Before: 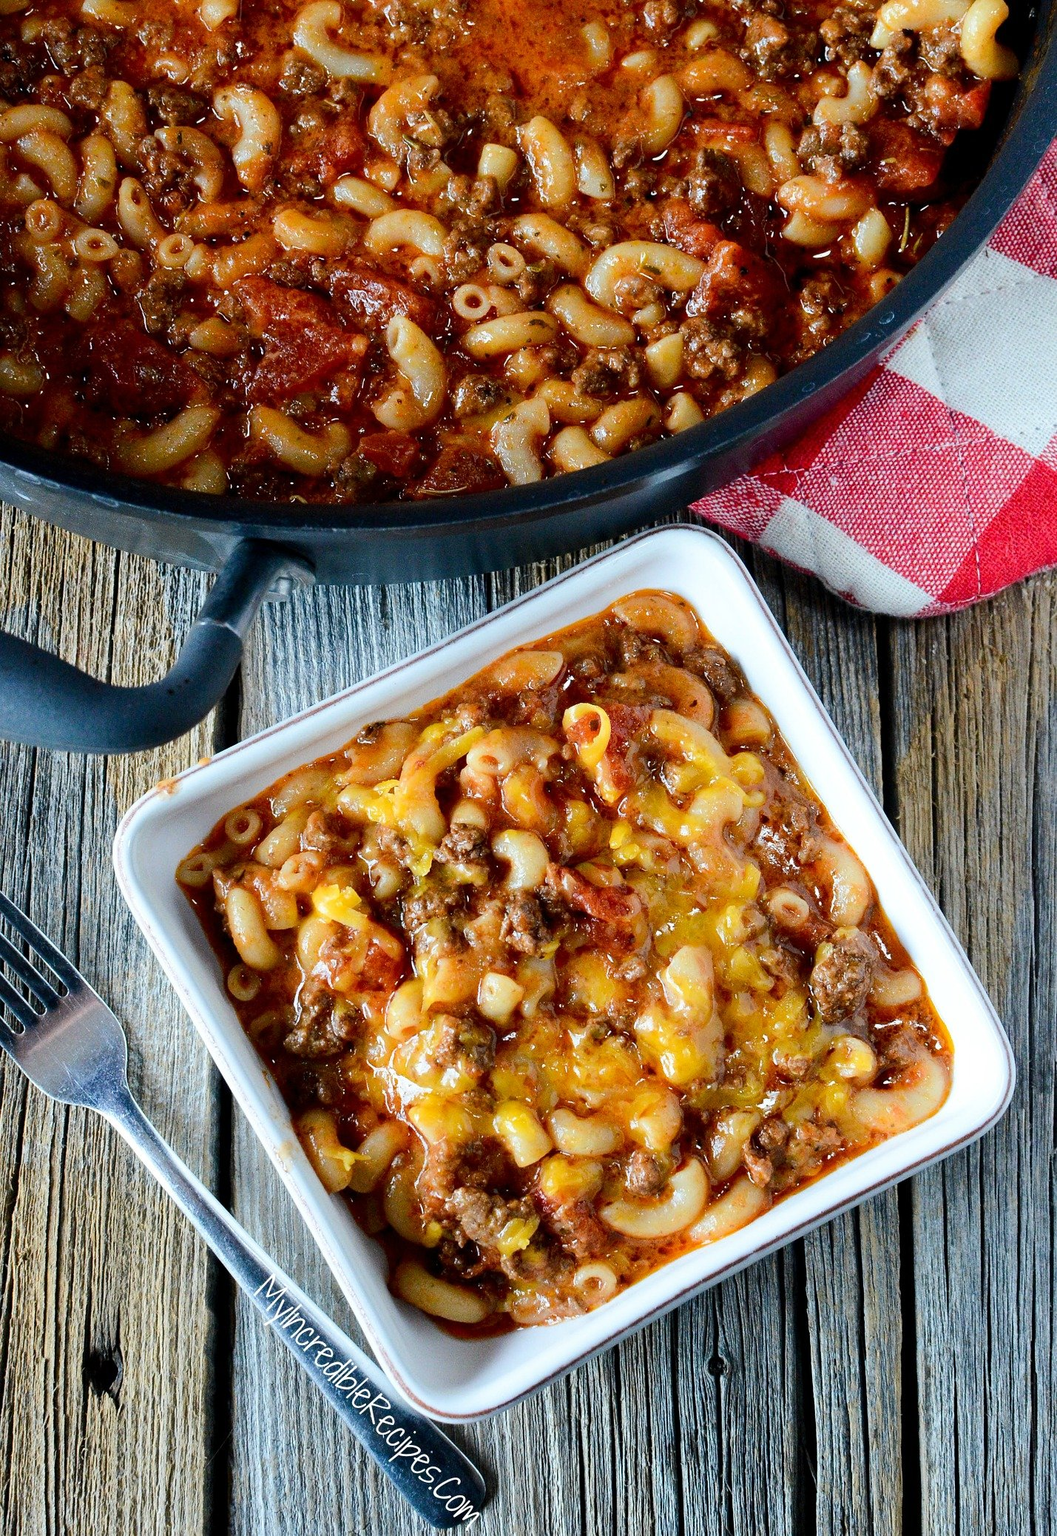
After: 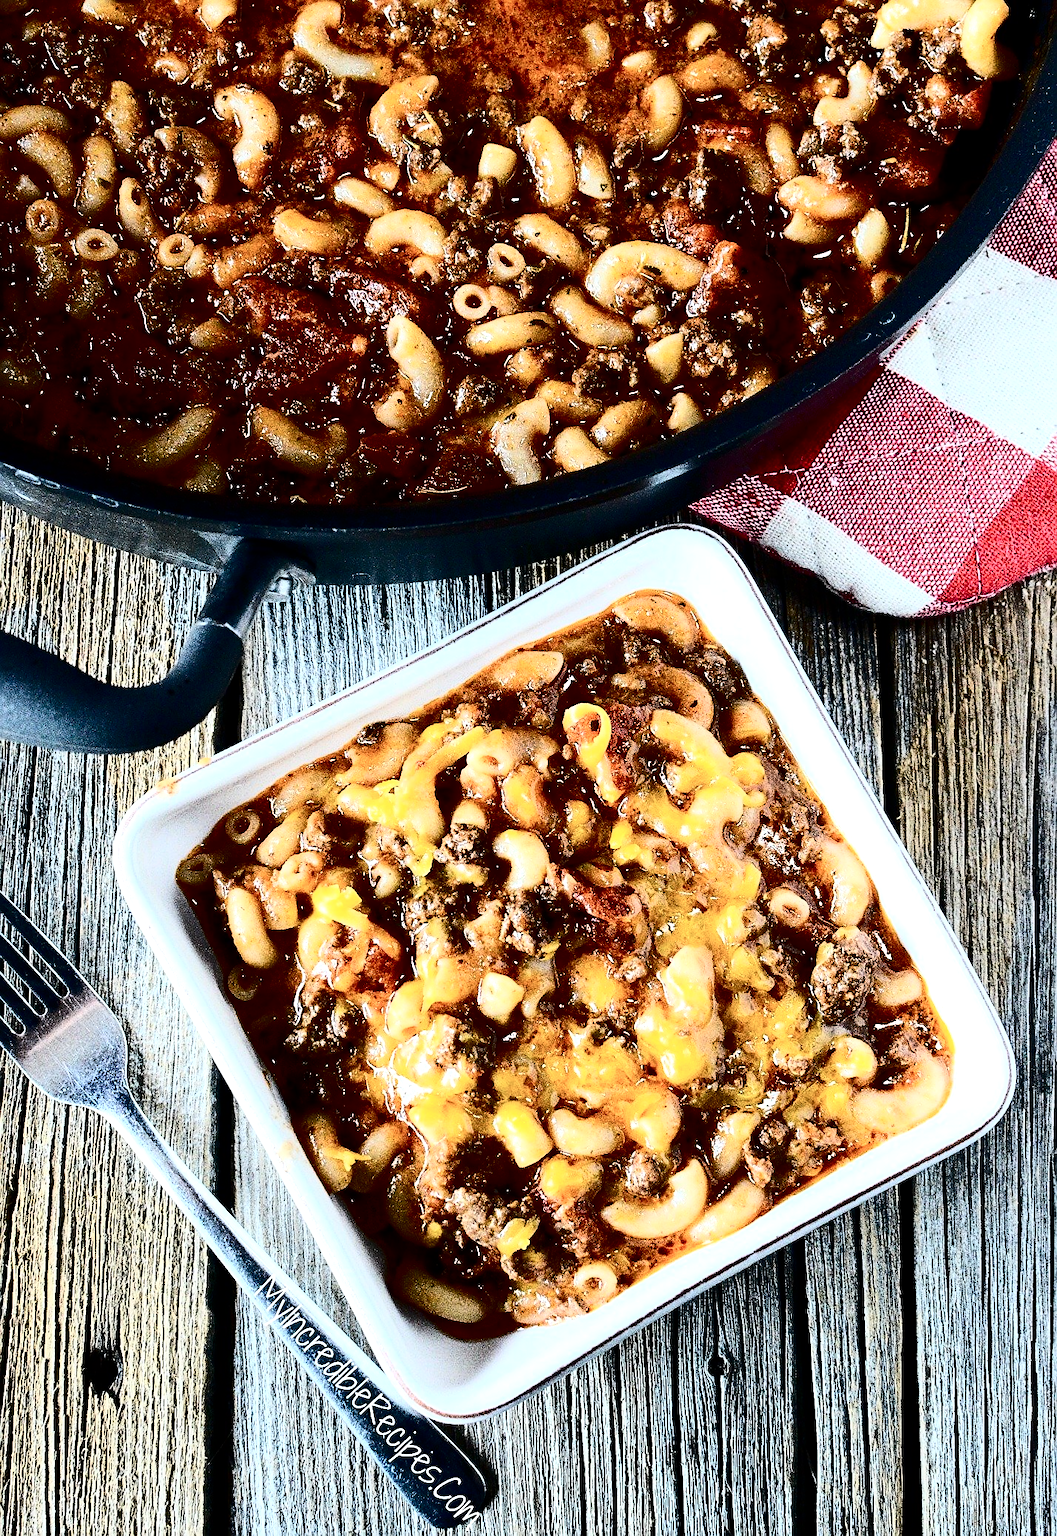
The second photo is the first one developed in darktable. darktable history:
contrast brightness saturation: contrast 0.515, saturation -0.084
tone equalizer: -8 EV -0.41 EV, -7 EV -0.381 EV, -6 EV -0.366 EV, -5 EV -0.258 EV, -3 EV 0.223 EV, -2 EV 0.303 EV, -1 EV 0.389 EV, +0 EV 0.399 EV, edges refinement/feathering 500, mask exposure compensation -1.57 EV, preserve details no
sharpen: on, module defaults
